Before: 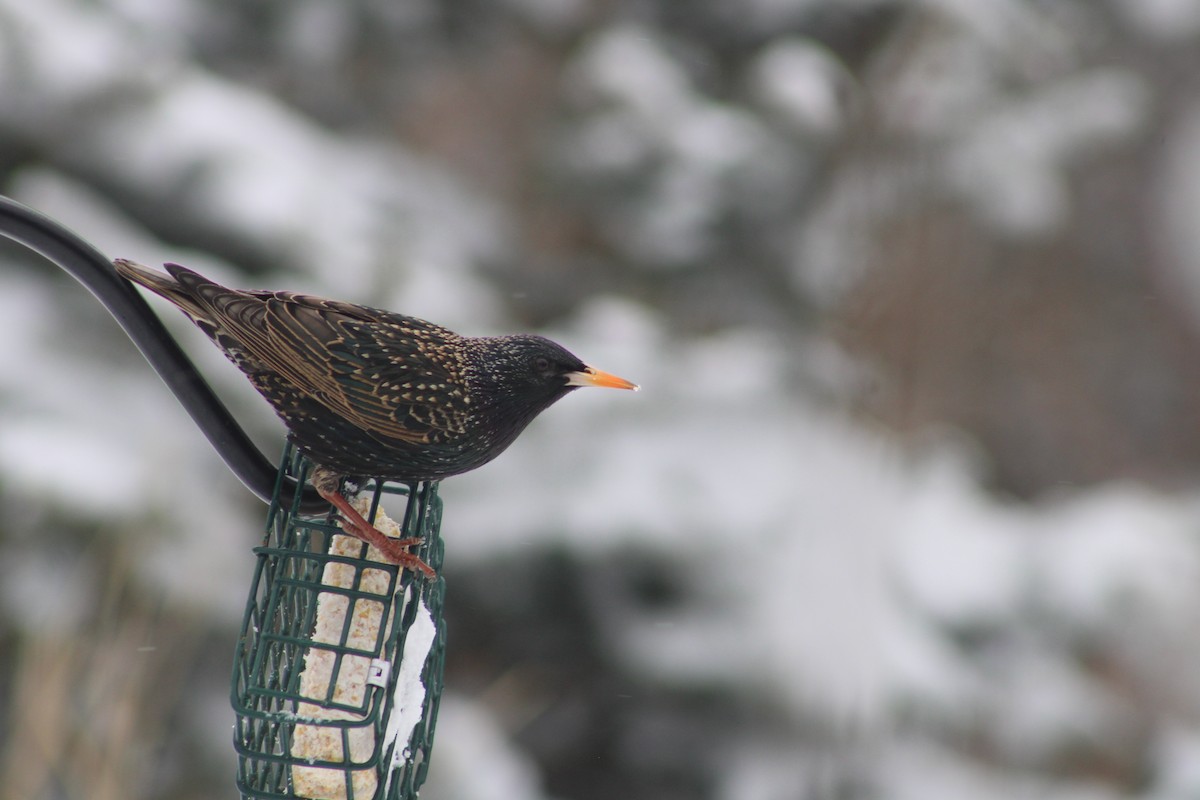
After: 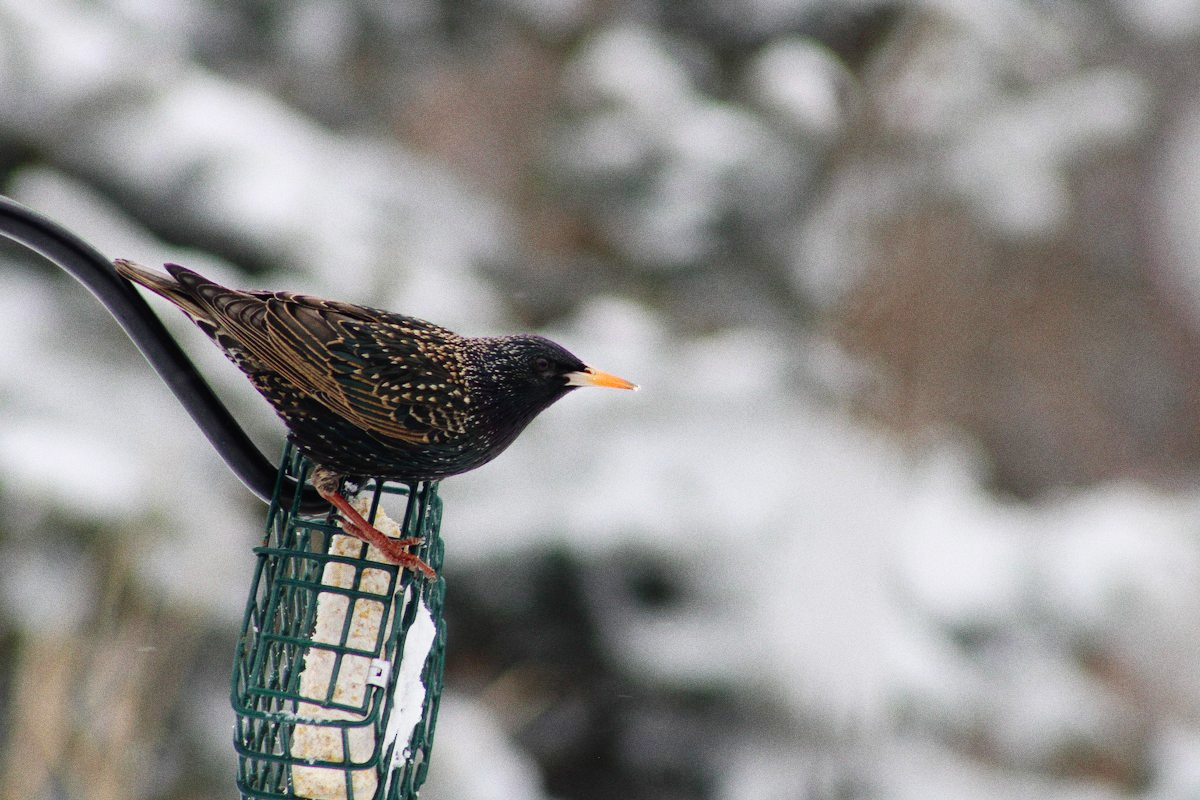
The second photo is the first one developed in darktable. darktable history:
tone curve: curves: ch0 [(0, 0) (0.003, 0) (0.011, 0.002) (0.025, 0.004) (0.044, 0.007) (0.069, 0.015) (0.1, 0.025) (0.136, 0.04) (0.177, 0.09) (0.224, 0.152) (0.277, 0.239) (0.335, 0.335) (0.399, 0.43) (0.468, 0.524) (0.543, 0.621) (0.623, 0.712) (0.709, 0.792) (0.801, 0.871) (0.898, 0.951) (1, 1)], preserve colors none
grain: coarseness 0.09 ISO
